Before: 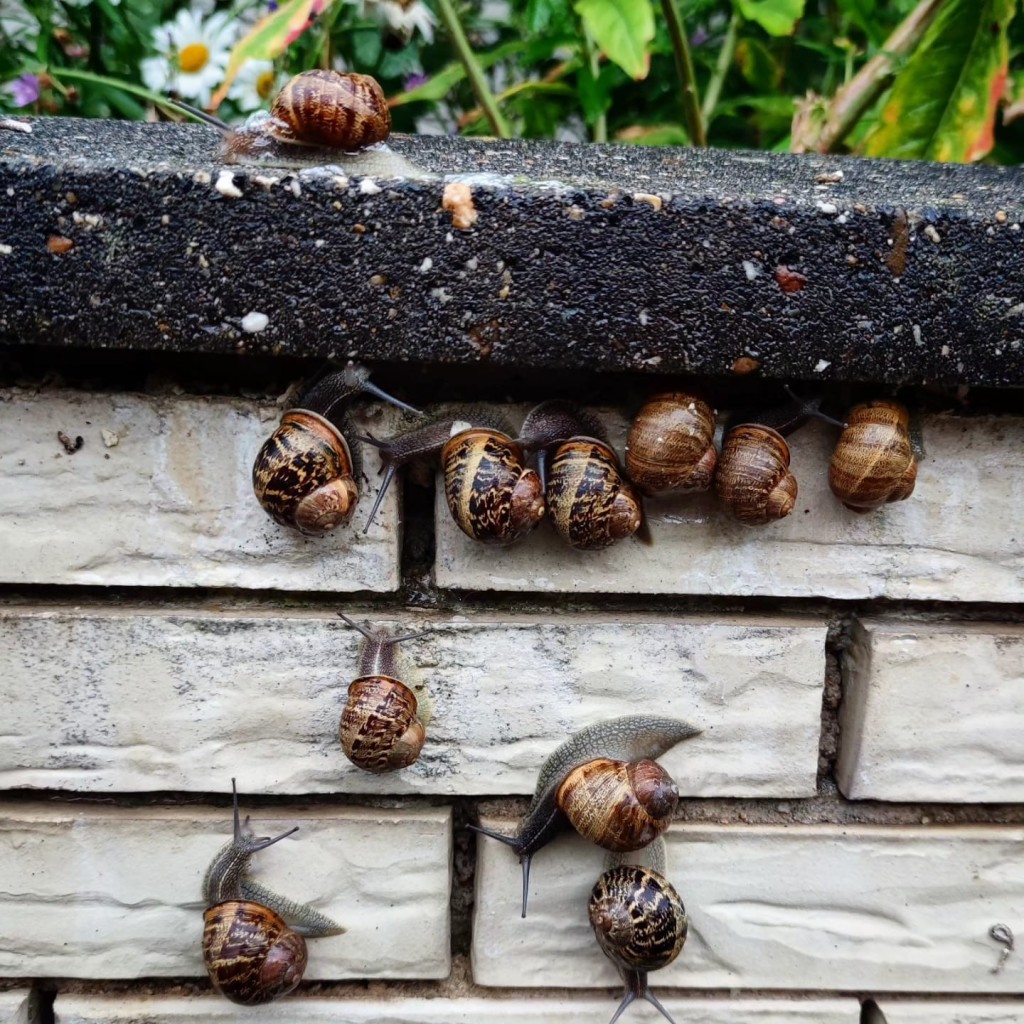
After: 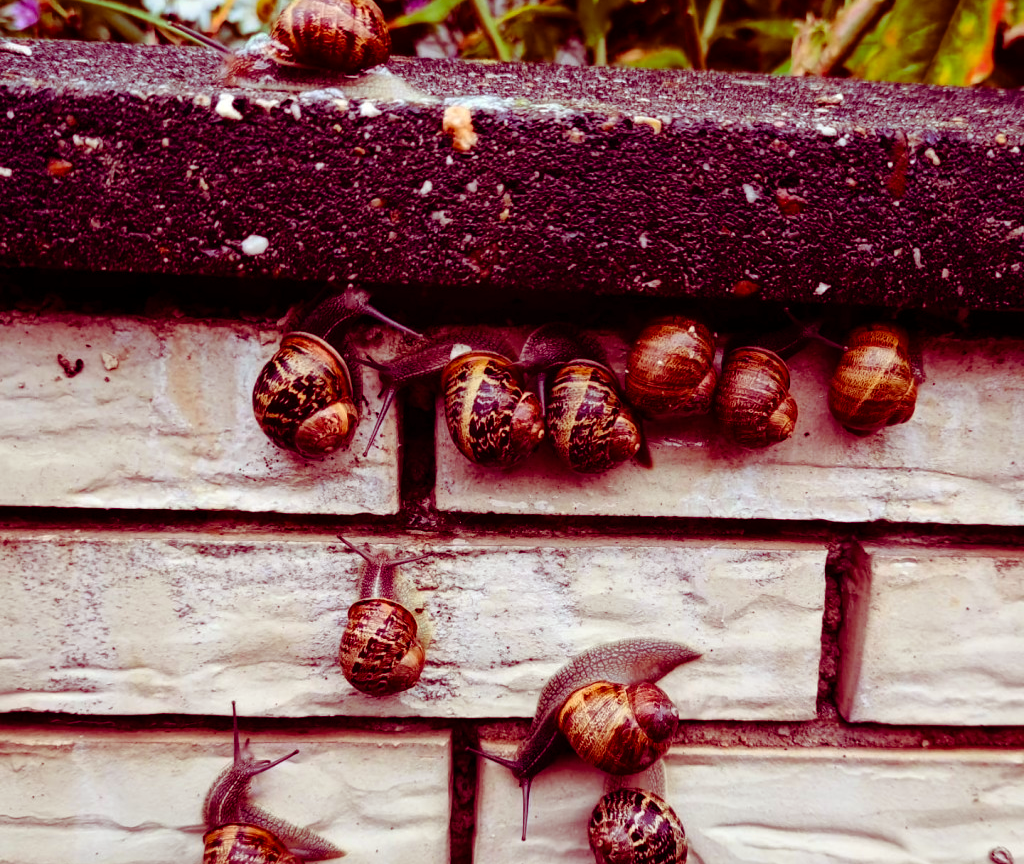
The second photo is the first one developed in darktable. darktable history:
crop: top 7.563%, bottom 7.993%
exposure: compensate highlight preservation false
color balance rgb: shadows lift › luminance -18.928%, shadows lift › chroma 35.266%, power › chroma 1.537%, power › hue 28.36°, perceptual saturation grading › global saturation 25.352%
tone equalizer: on, module defaults
